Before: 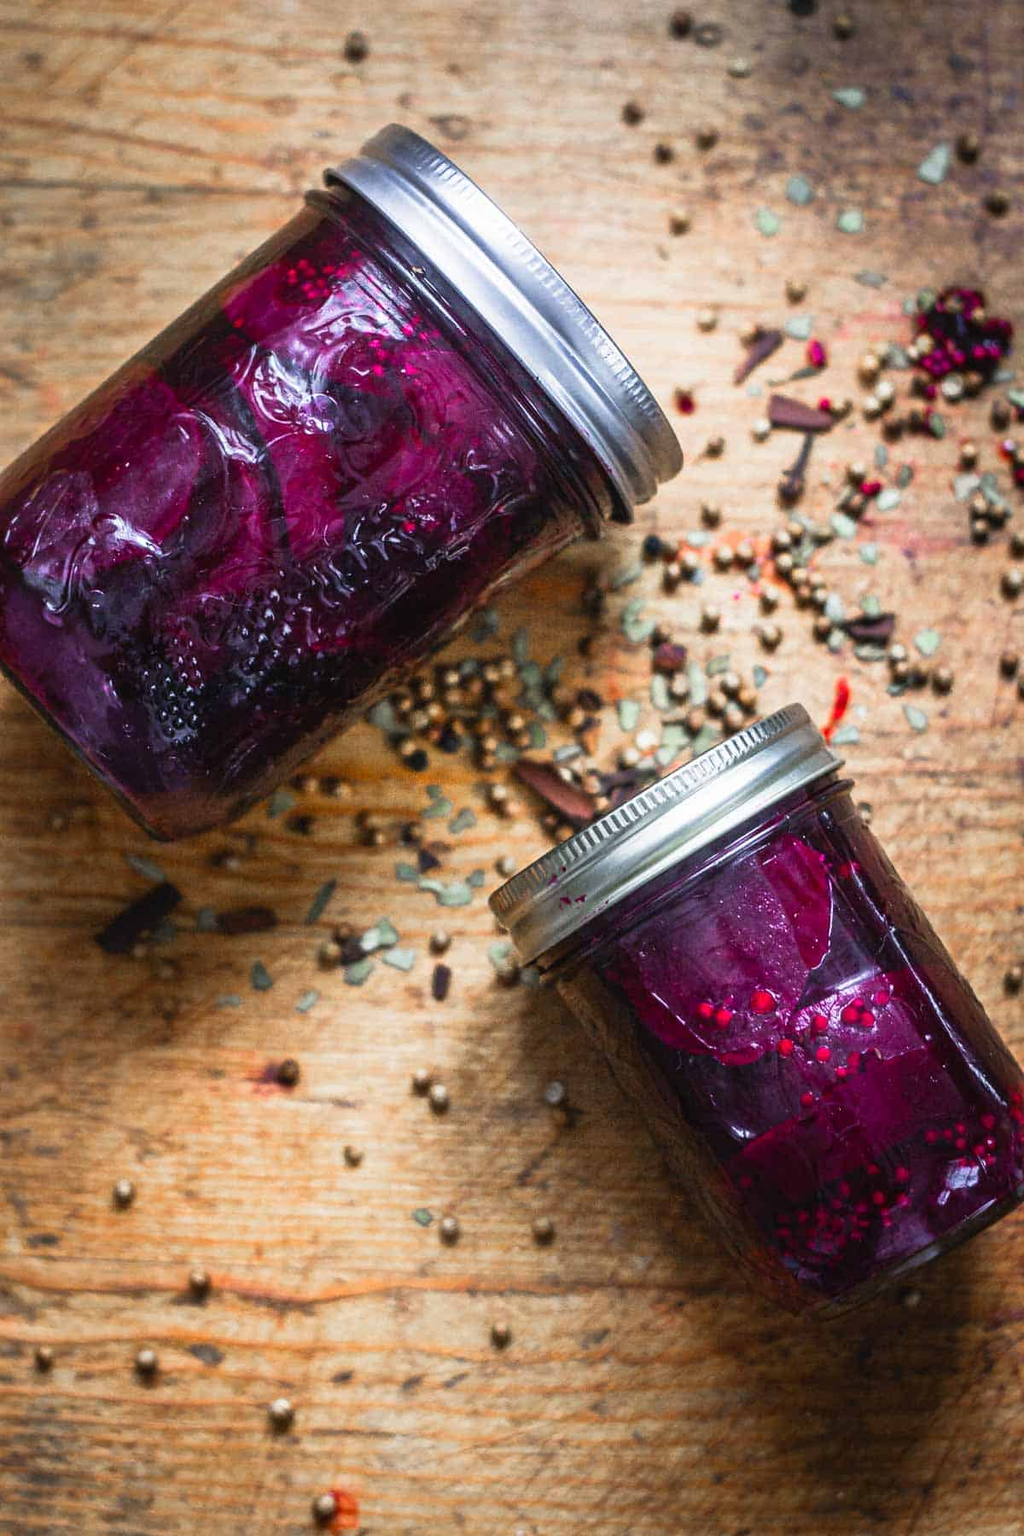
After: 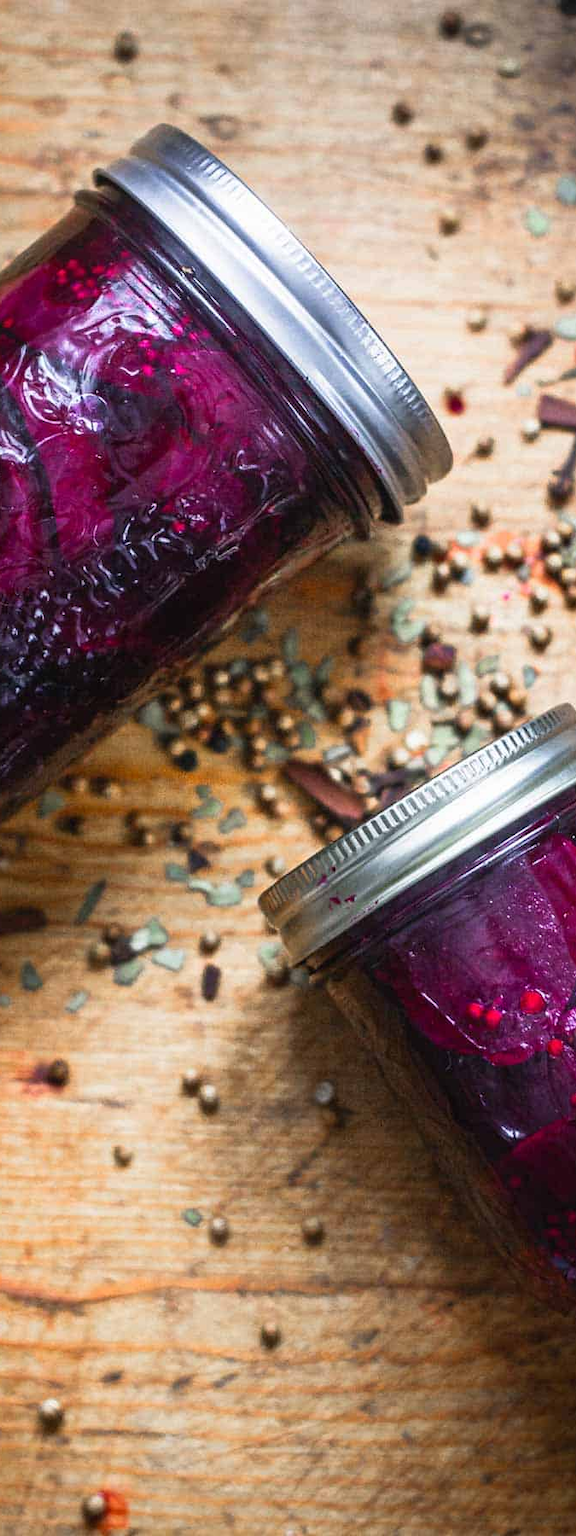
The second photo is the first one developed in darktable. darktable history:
crop and rotate: left 22.516%, right 21.234%
tone equalizer: on, module defaults
